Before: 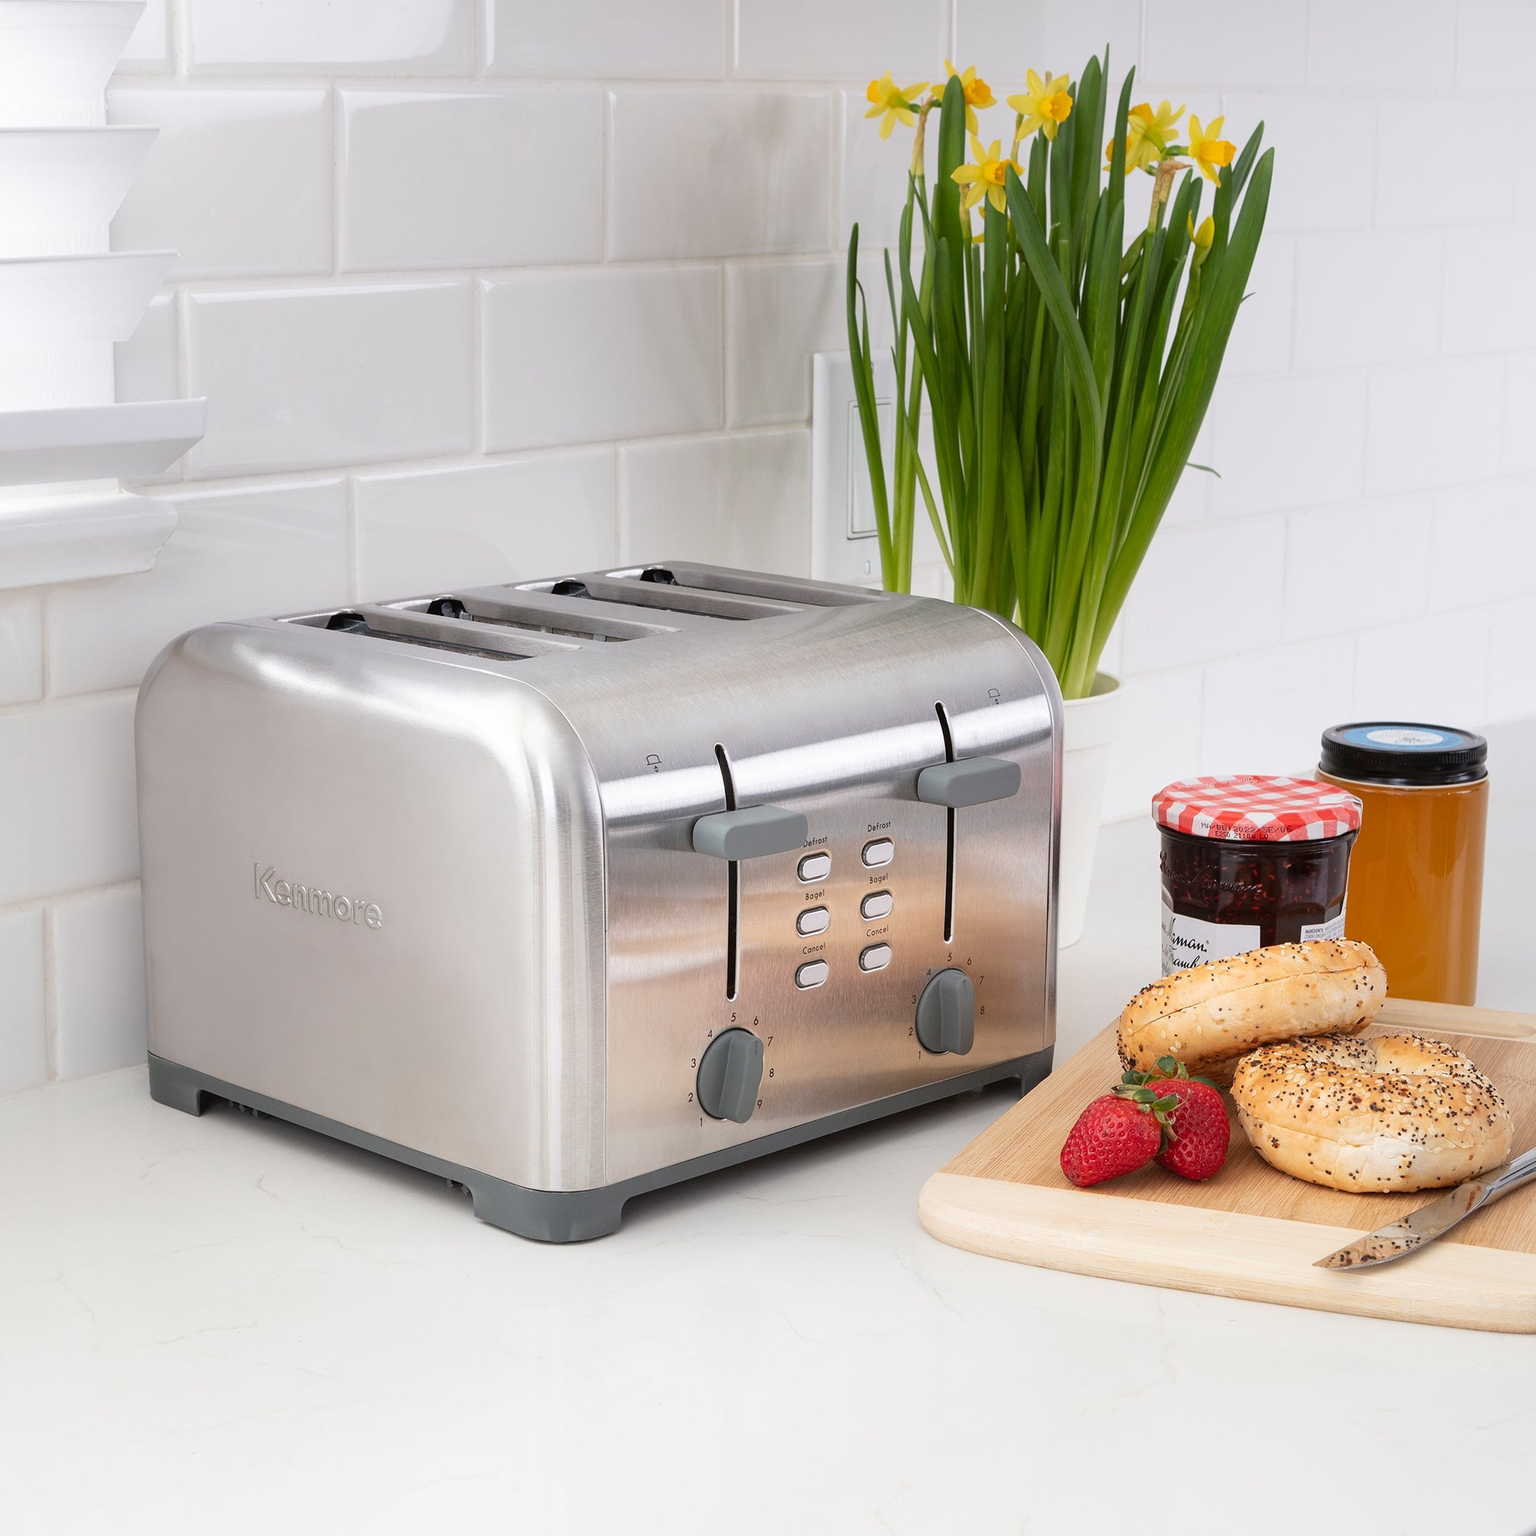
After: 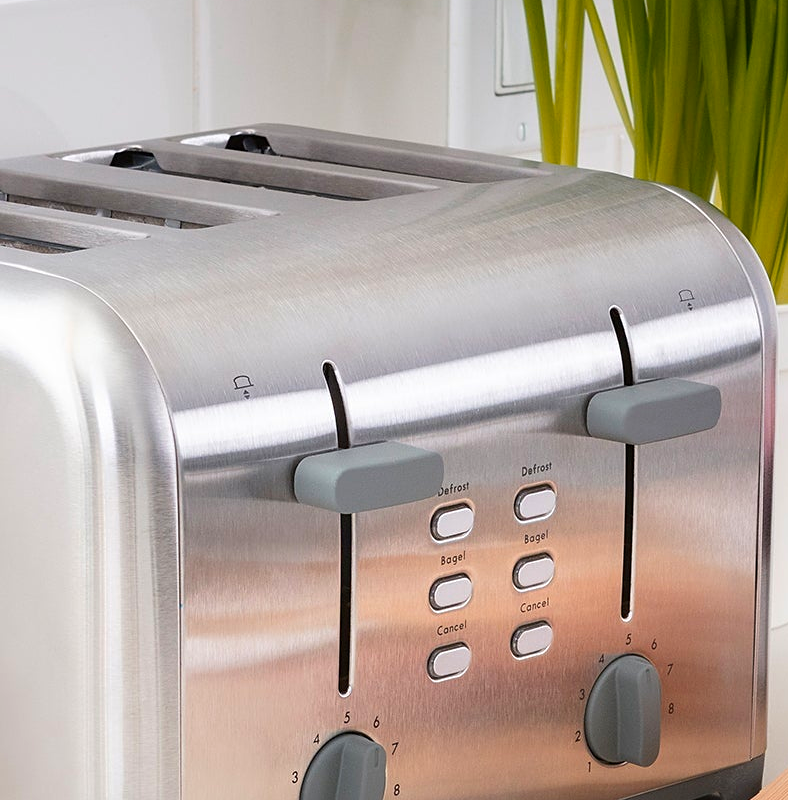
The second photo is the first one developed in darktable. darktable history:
crop: left 30.4%, top 30.353%, right 30.184%, bottom 29.606%
color zones: curves: ch1 [(0.24, 0.634) (0.75, 0.5)]; ch2 [(0.253, 0.437) (0.745, 0.491)]
sharpen: amount 0.212
